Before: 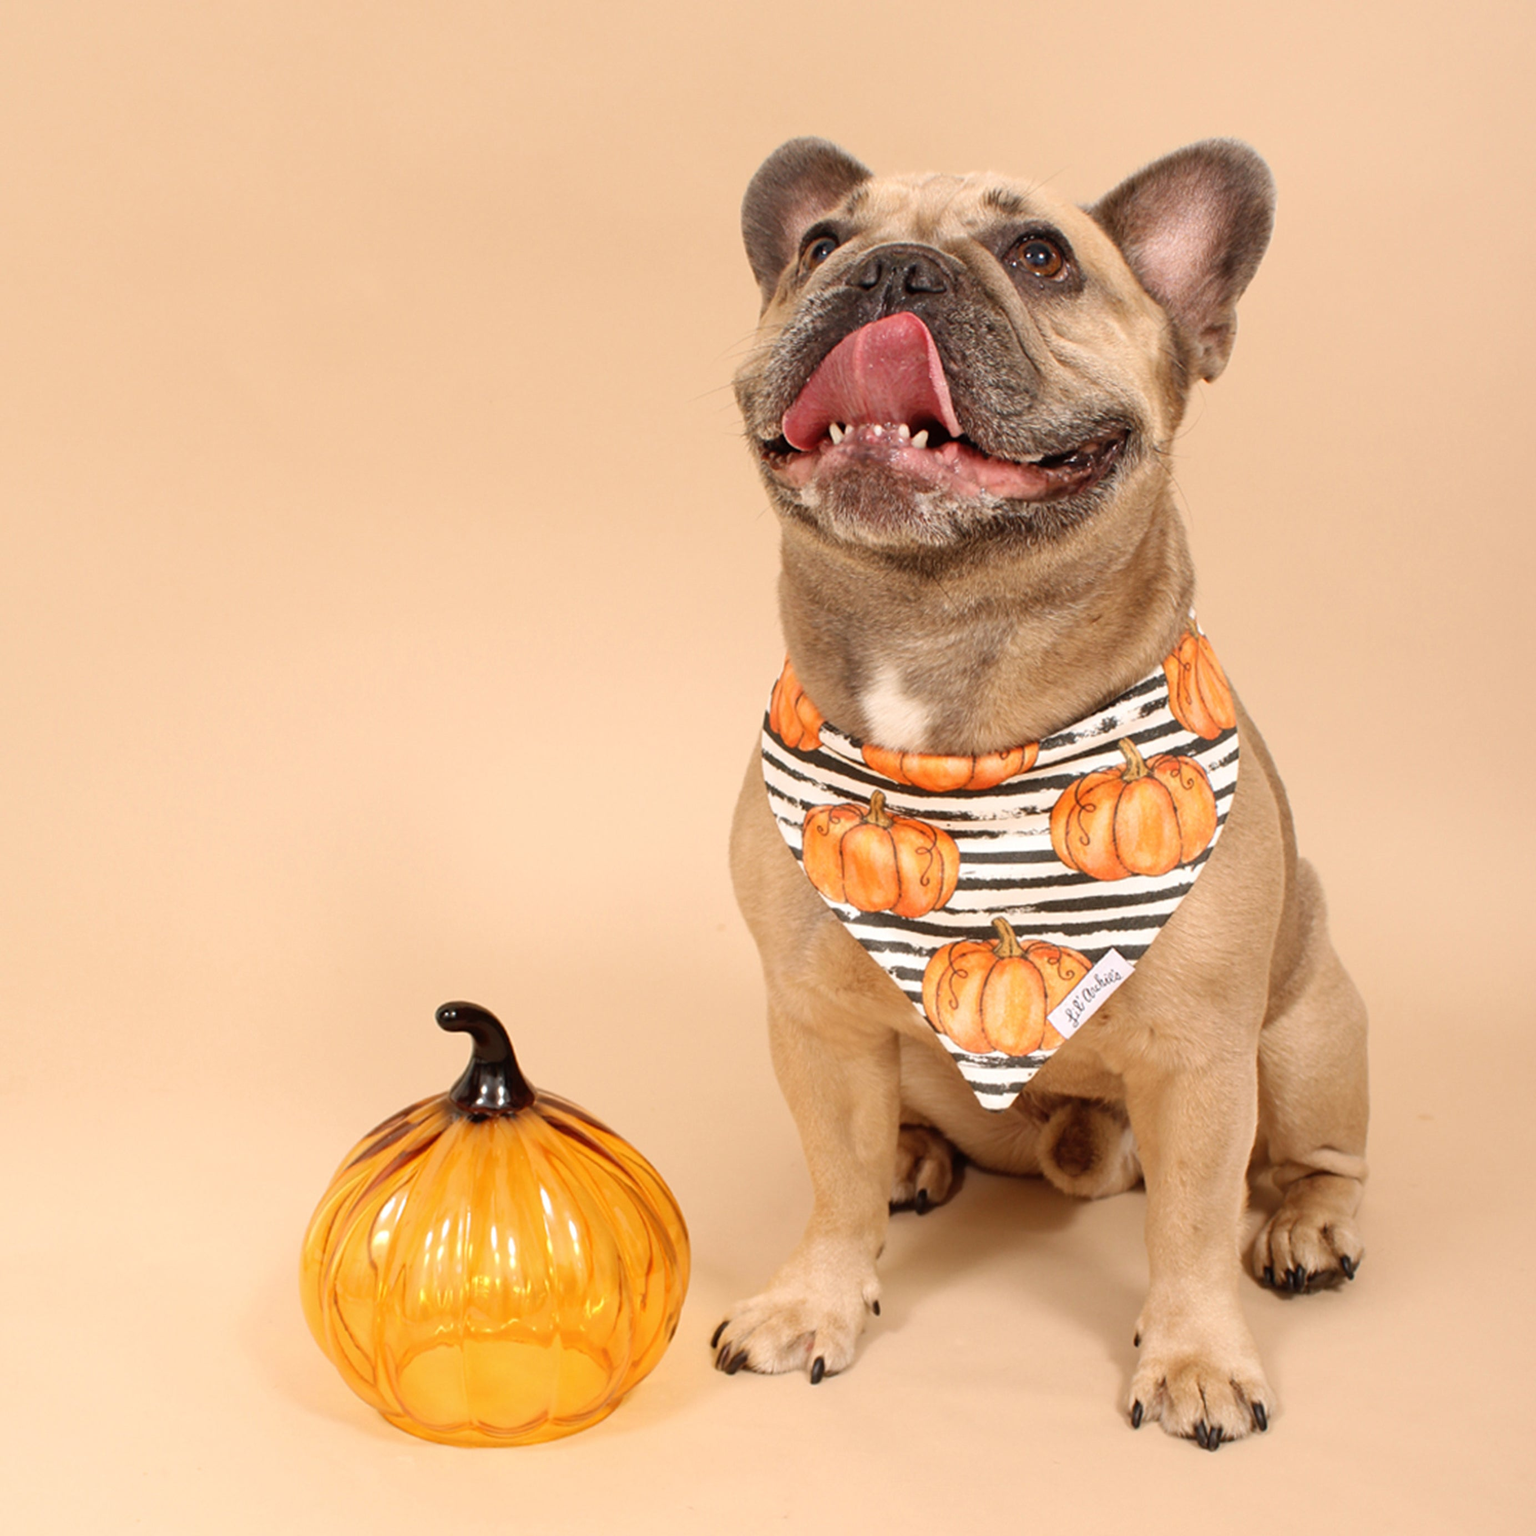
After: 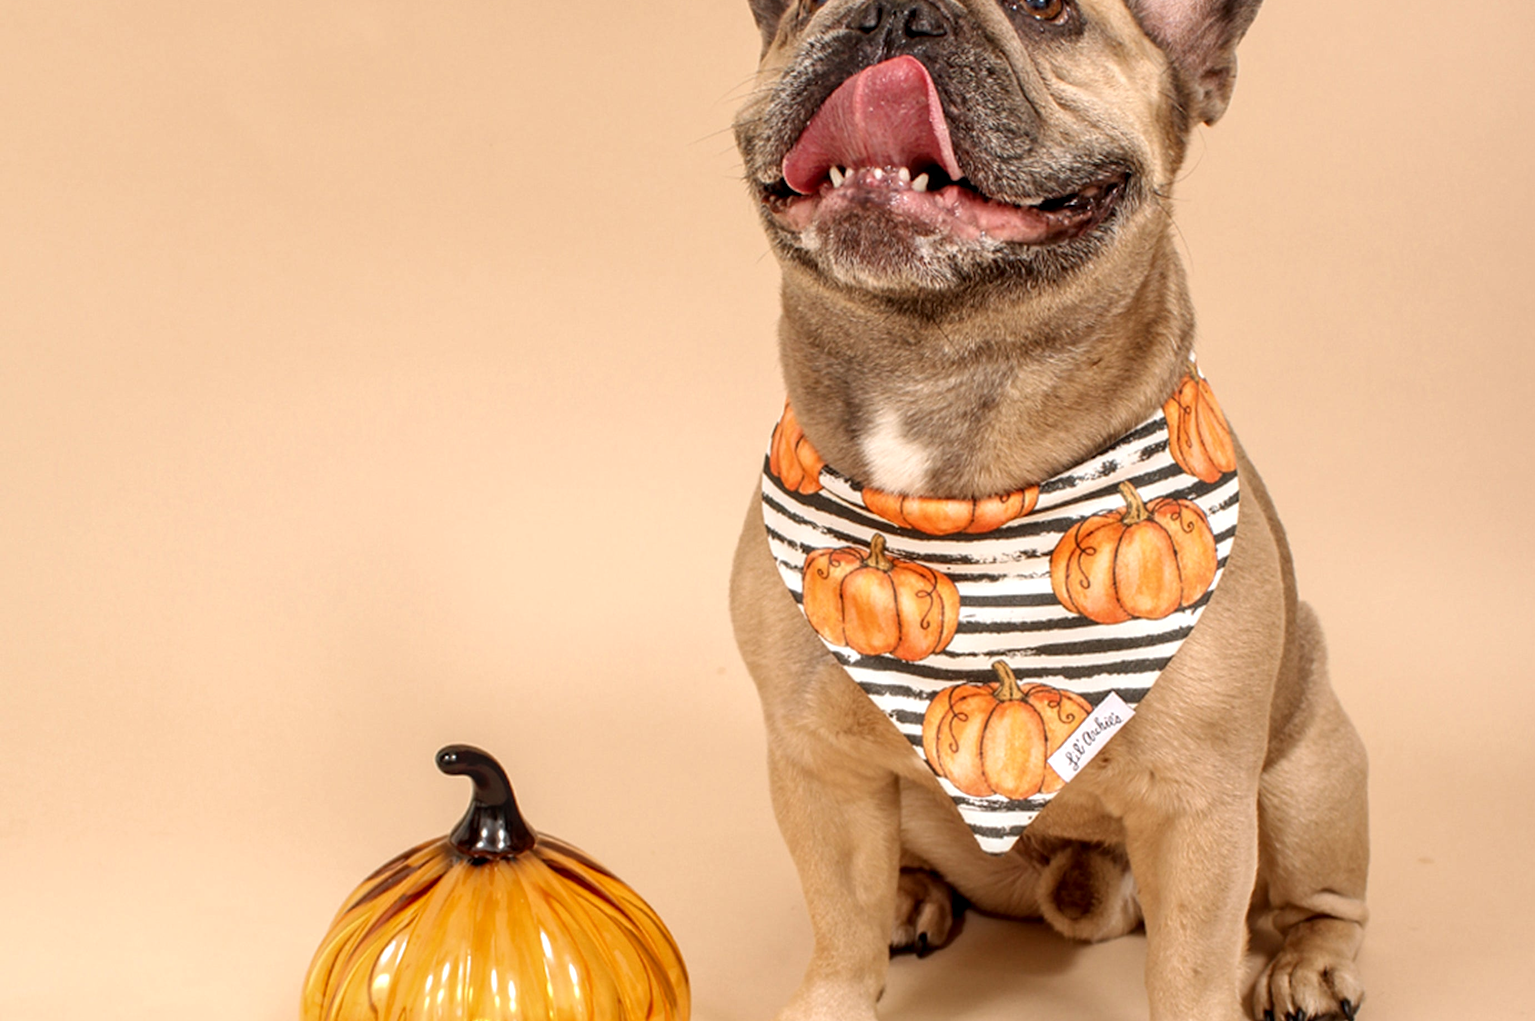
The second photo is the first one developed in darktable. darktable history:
local contrast: highlights 61%, detail 143%, midtone range 0.428
crop: top 16.727%, bottom 16.727%
